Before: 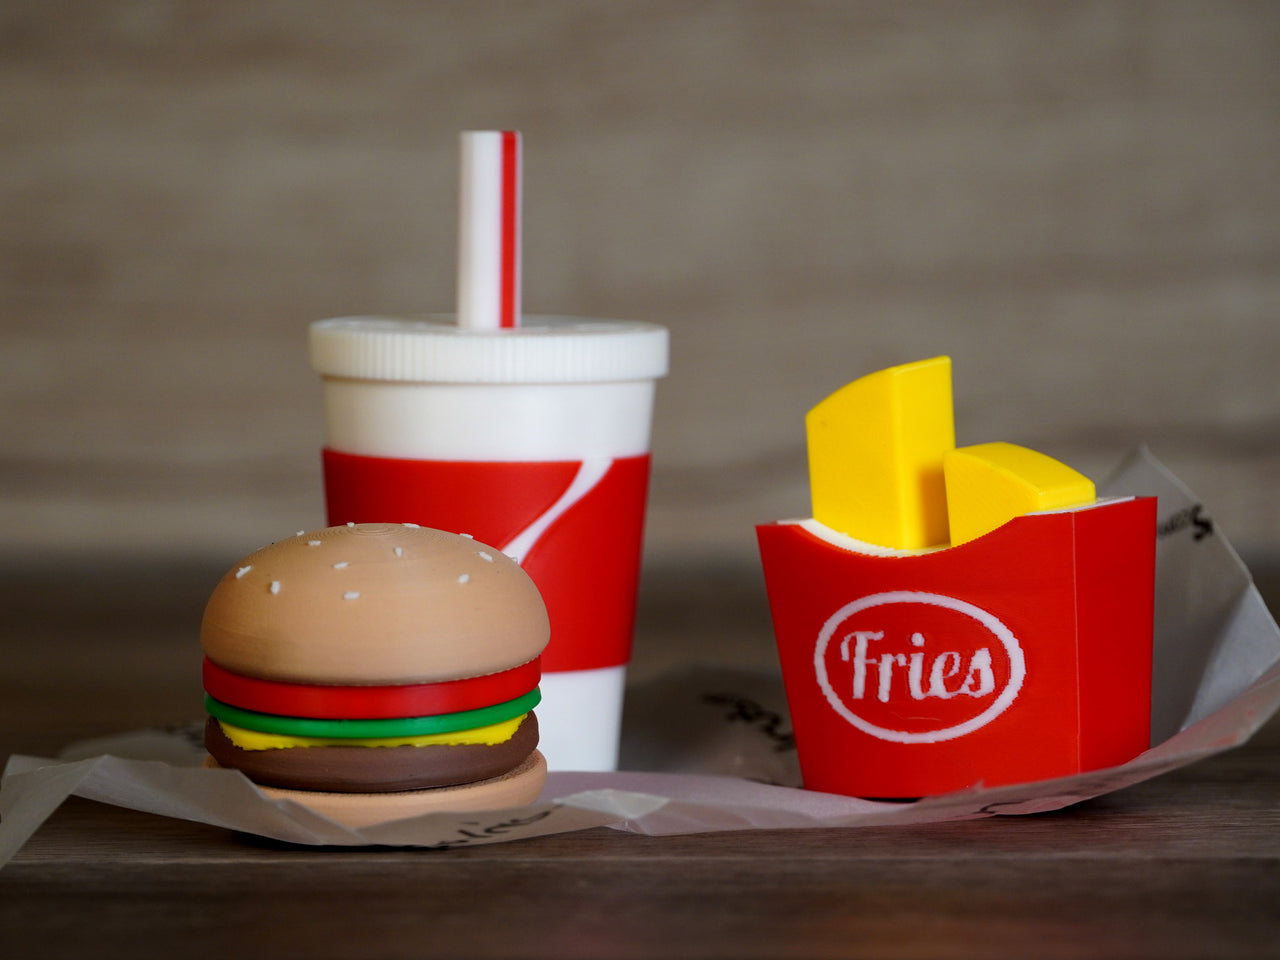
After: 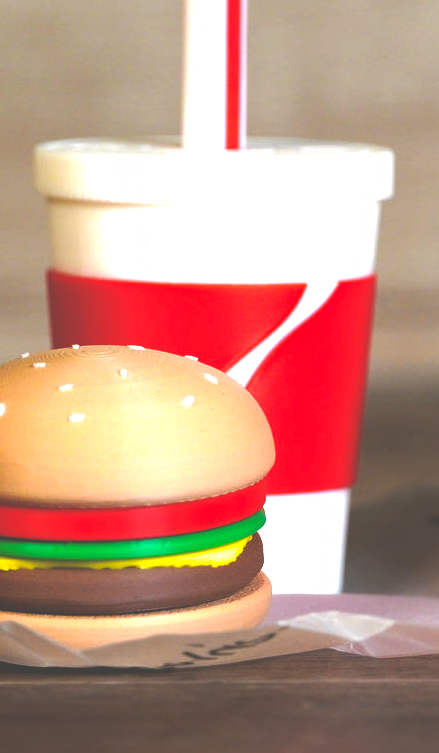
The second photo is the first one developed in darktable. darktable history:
exposure: black level correction -0.071, exposure 0.503 EV, compensate highlight preservation false
crop and rotate: left 21.523%, top 18.543%, right 44.177%, bottom 2.998%
filmic rgb: black relative exposure -8.29 EV, white relative exposure 2.23 EV, hardness 7.15, latitude 86.71%, contrast 1.704, highlights saturation mix -3.93%, shadows ↔ highlights balance -2.9%, preserve chrominance no, color science v5 (2021)
color balance rgb: power › chroma 0.253%, power › hue 61.36°, linear chroma grading › global chroma 15.119%, perceptual saturation grading › global saturation -0.136%, global vibrance 20%
